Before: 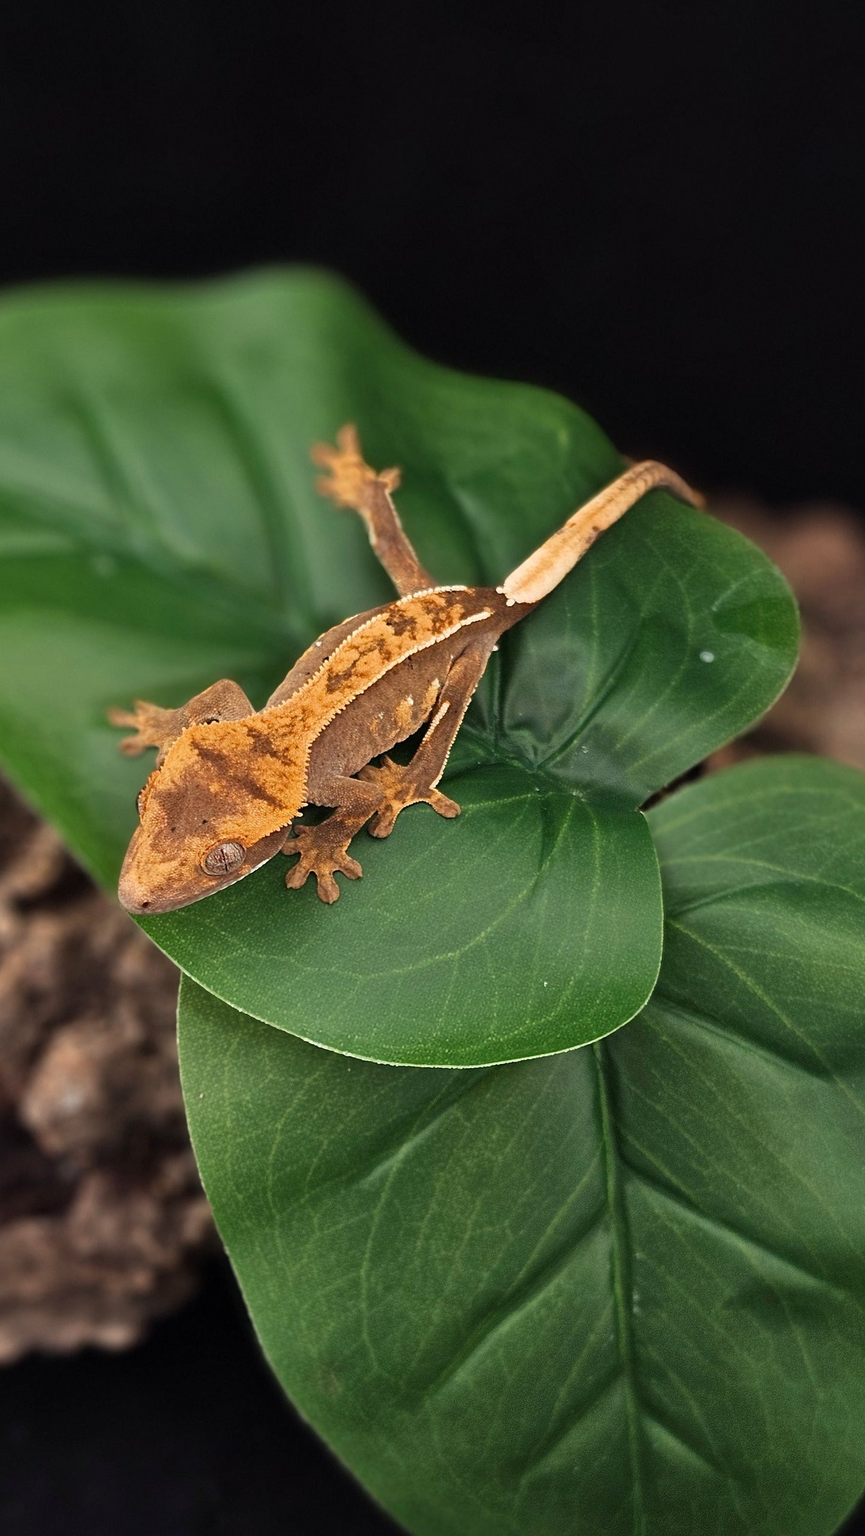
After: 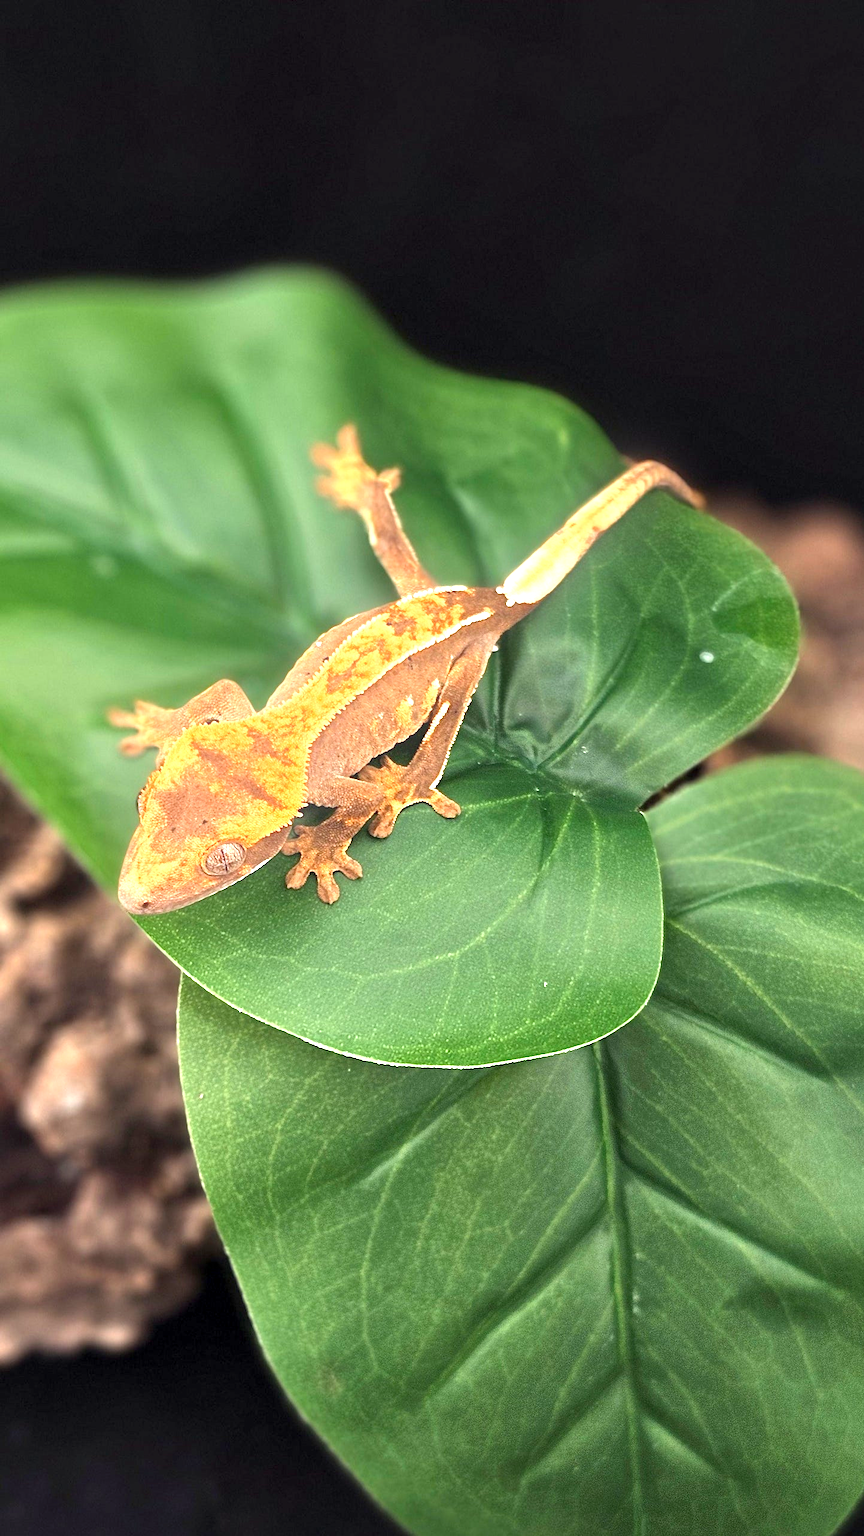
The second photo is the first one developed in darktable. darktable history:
bloom: size 13.65%, threshold 98.39%, strength 4.82%
exposure: black level correction 0.001, exposure 1.398 EV, compensate exposure bias true, compensate highlight preservation false
